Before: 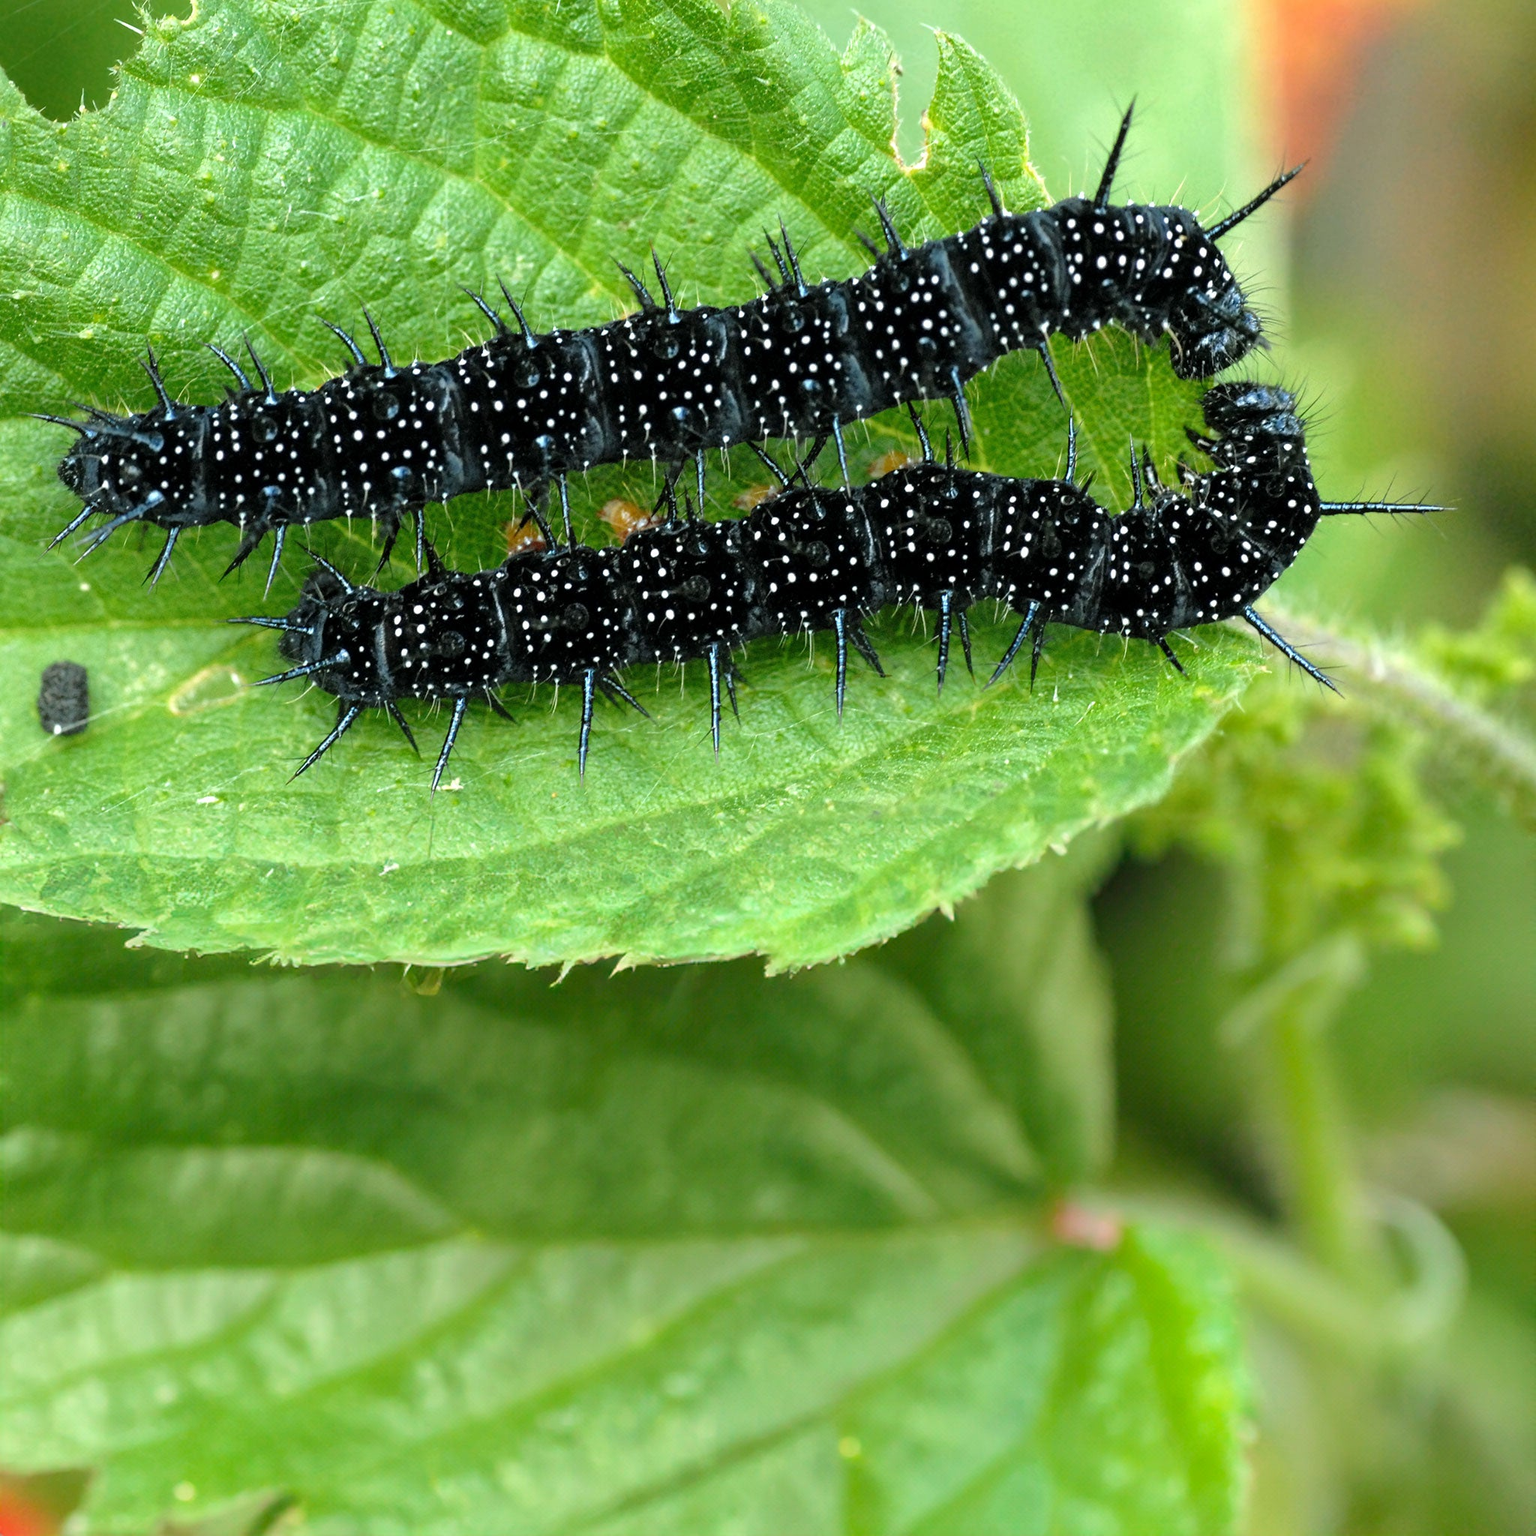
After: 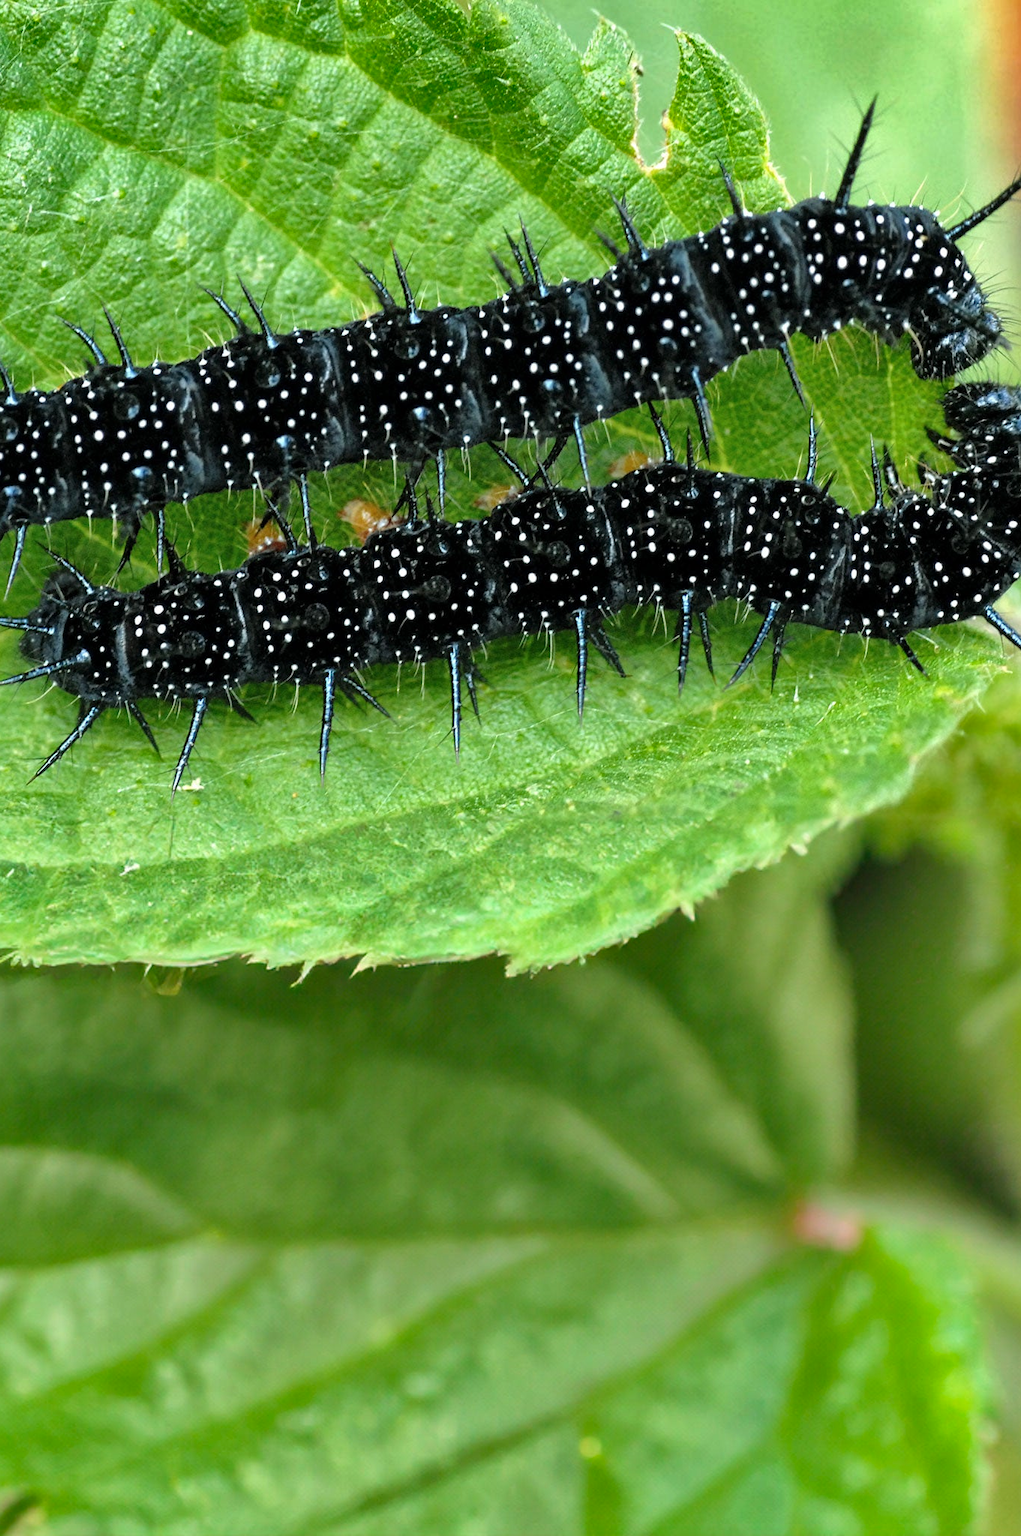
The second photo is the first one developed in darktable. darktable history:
crop: left 16.899%, right 16.556%
shadows and highlights: radius 108.52, shadows 23.73, highlights -59.32, low approximation 0.01, soften with gaussian
